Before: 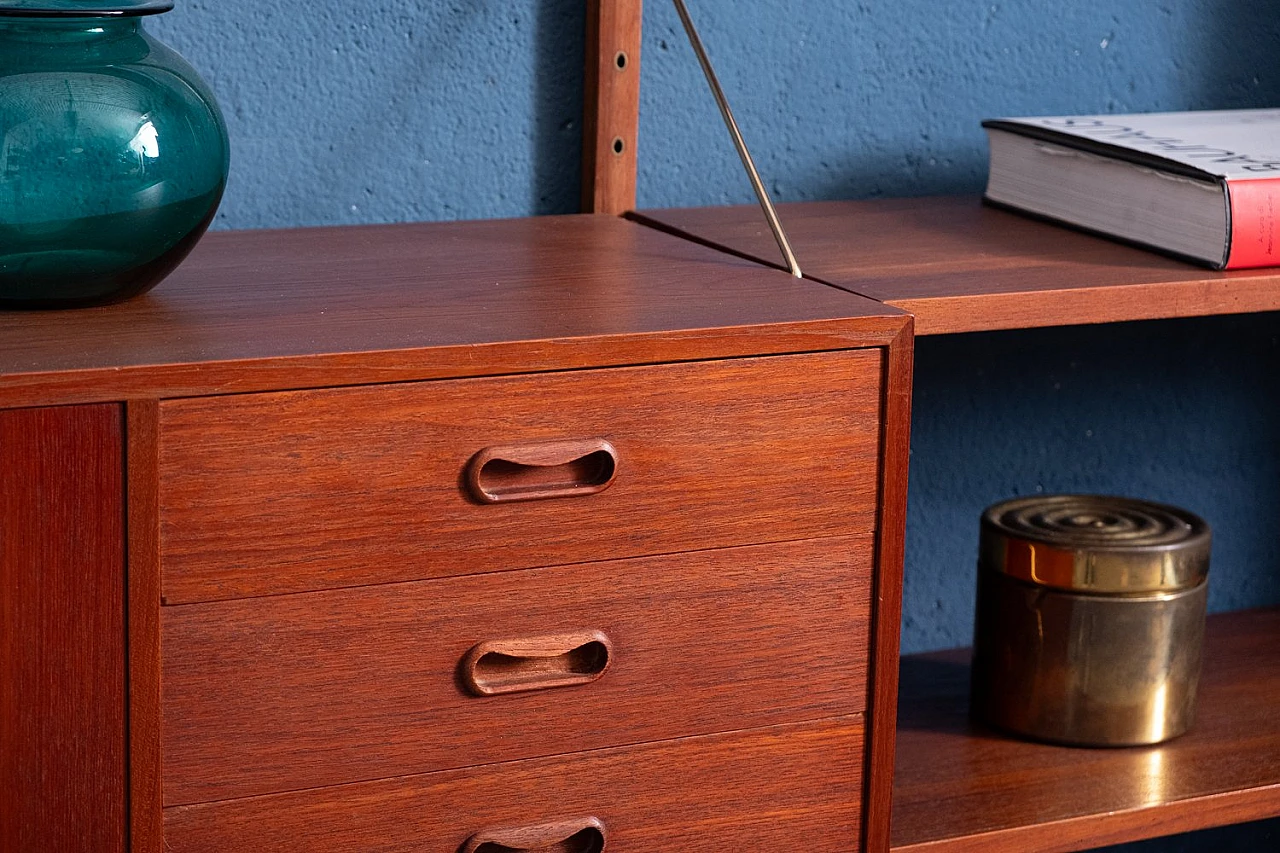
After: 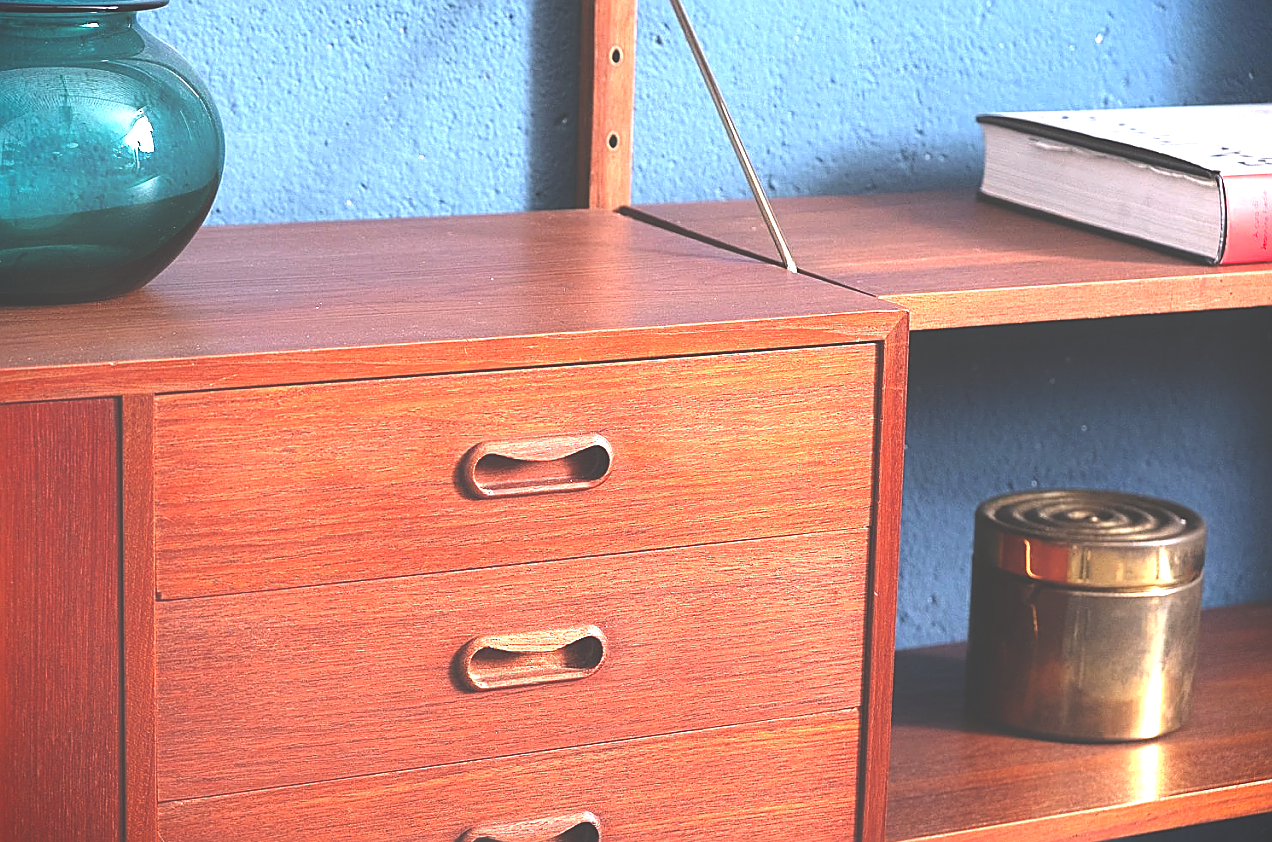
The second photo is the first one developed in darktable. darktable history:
exposure: black level correction -0.023, exposure 1.396 EV, compensate highlight preservation false
vignetting: fall-off start 92.22%, saturation 0.375
tone equalizer: -8 EV -0.377 EV, -7 EV -0.375 EV, -6 EV -0.325 EV, -5 EV -0.194 EV, -3 EV 0.201 EV, -2 EV 0.317 EV, -1 EV 0.407 EV, +0 EV 0.412 EV, smoothing diameter 2.06%, edges refinement/feathering 16.23, mask exposure compensation -1.57 EV, filter diffusion 5
crop: left 0.467%, top 0.606%, right 0.136%, bottom 0.59%
sharpen: on, module defaults
